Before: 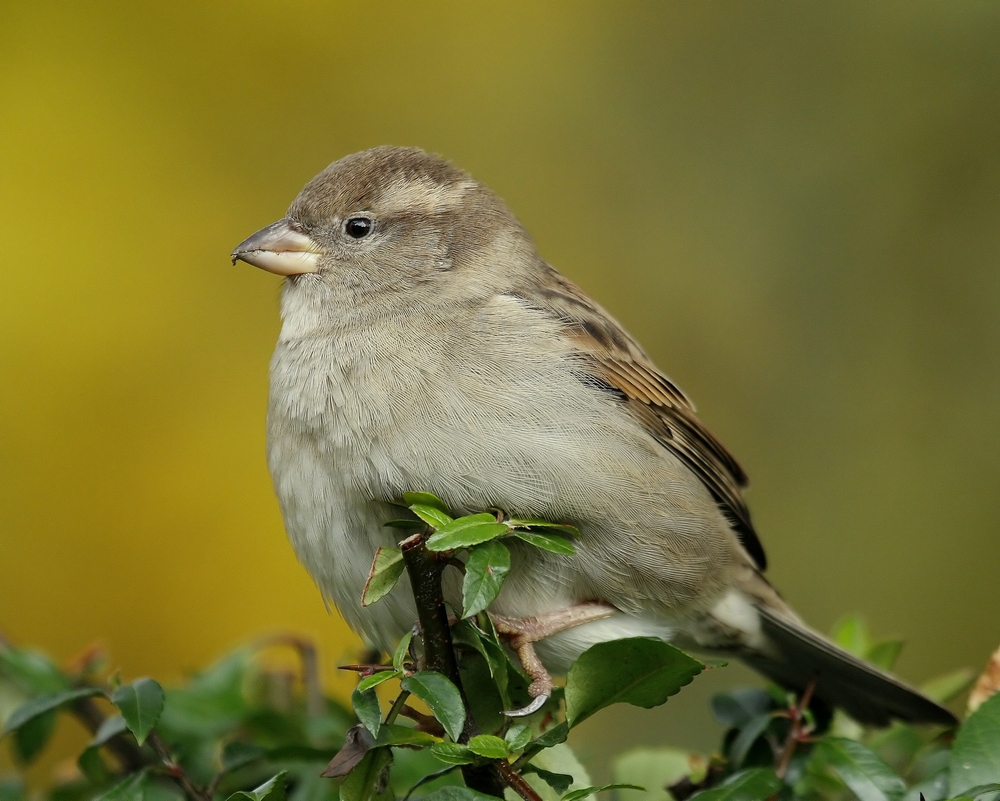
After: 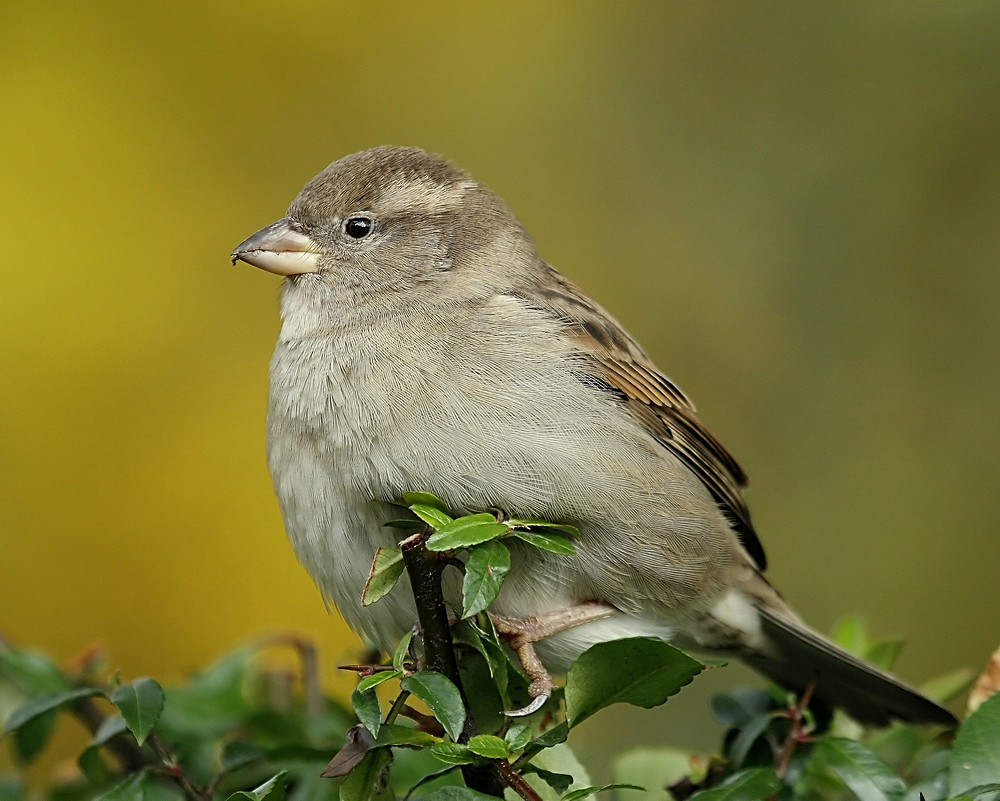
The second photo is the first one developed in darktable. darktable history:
shadows and highlights: shadows -9.69, white point adjustment 1.49, highlights 10.6
sharpen: on, module defaults
